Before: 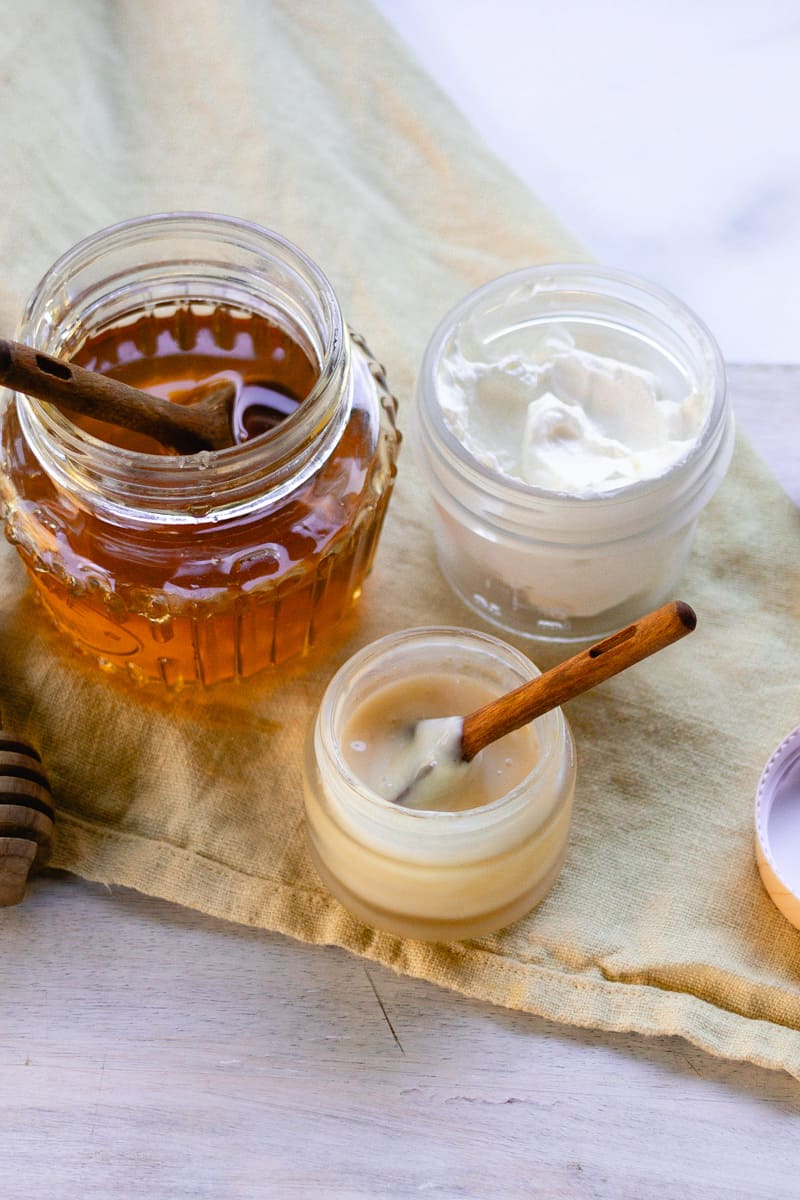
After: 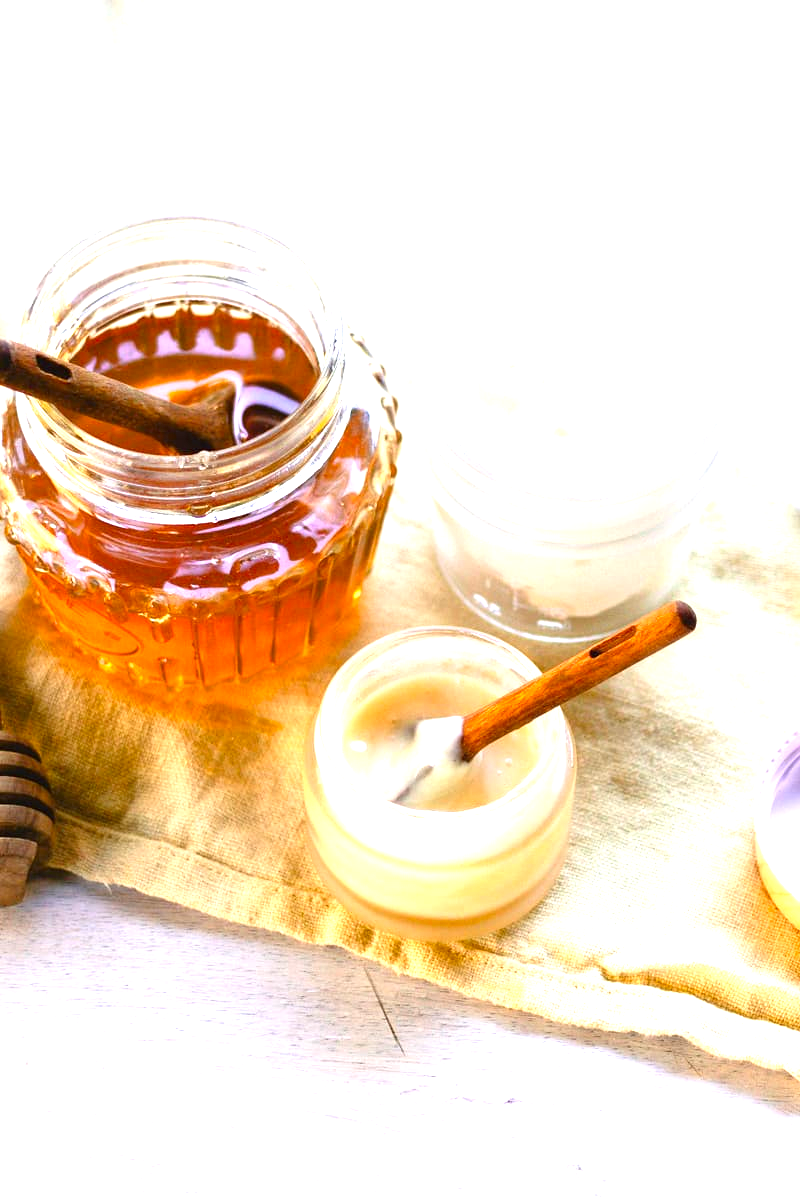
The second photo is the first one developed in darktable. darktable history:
exposure: black level correction 0, exposure 1.384 EV, compensate exposure bias true, compensate highlight preservation false
contrast brightness saturation: contrast 0.043, saturation 0.164
